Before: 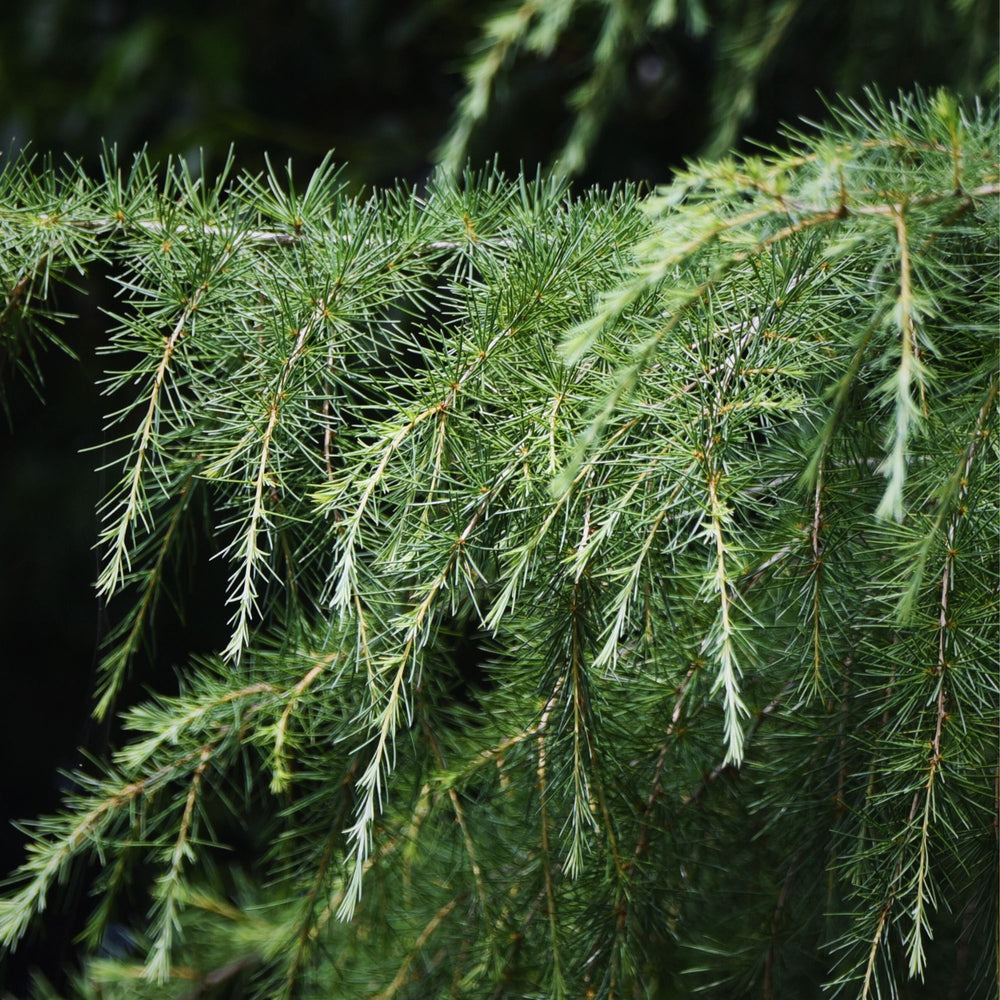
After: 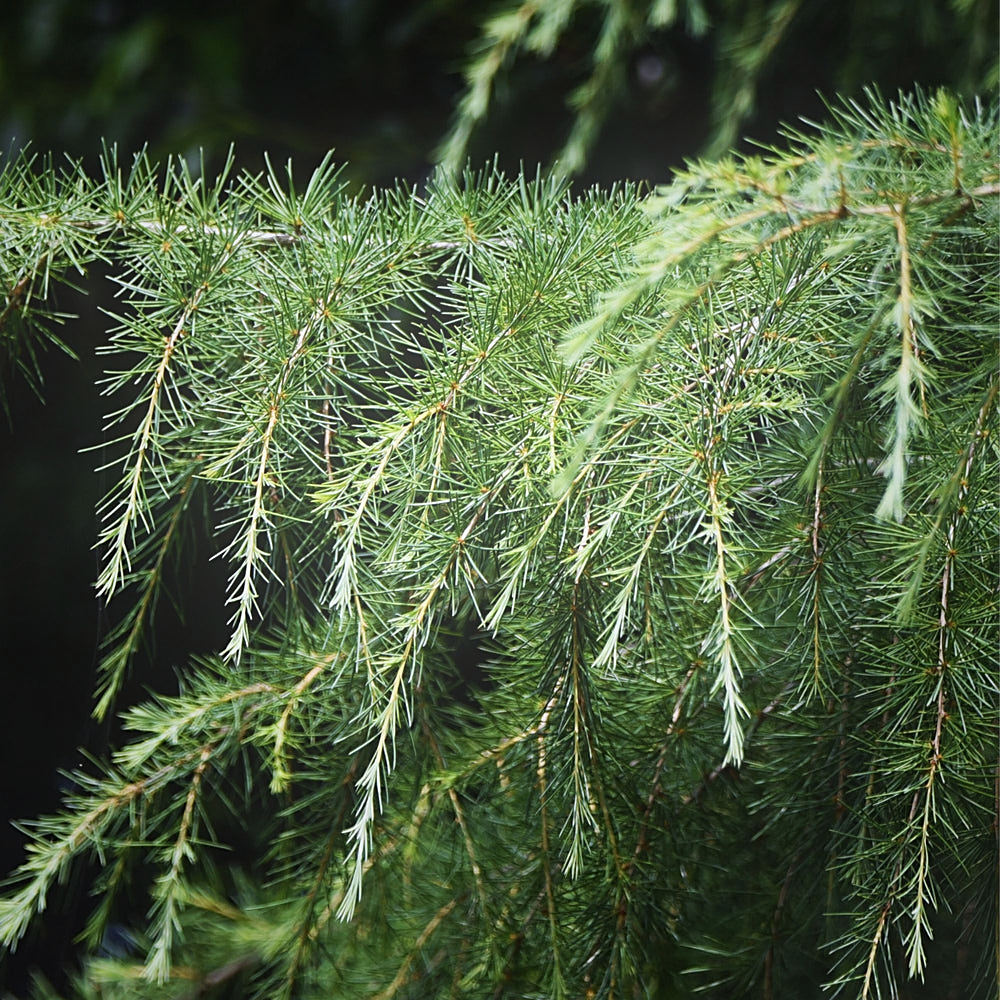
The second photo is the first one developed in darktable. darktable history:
bloom: on, module defaults
sharpen: on, module defaults
